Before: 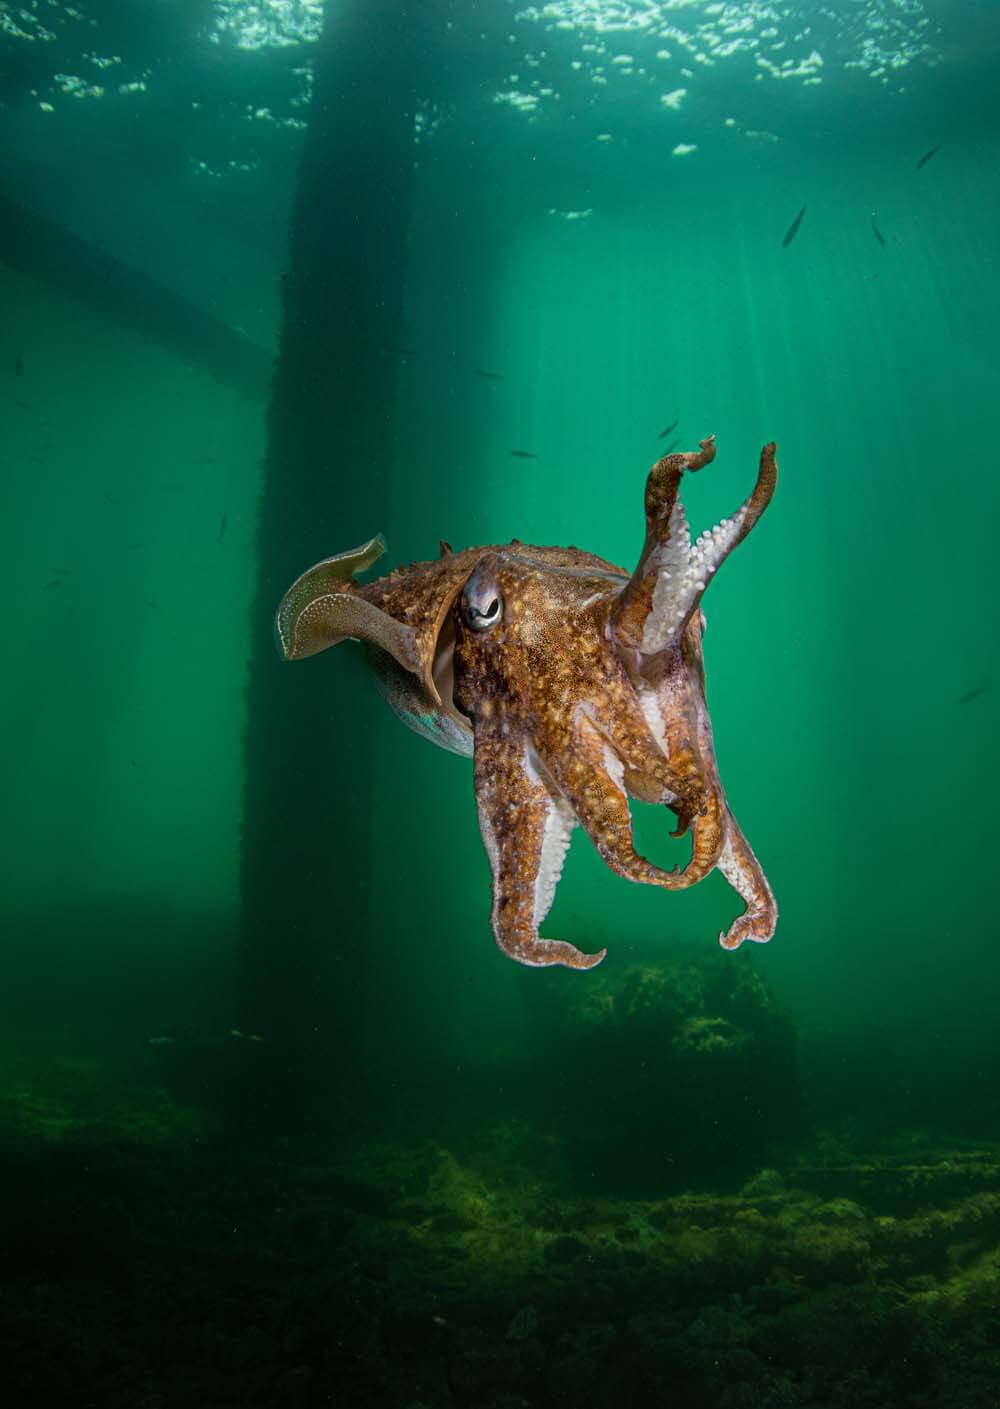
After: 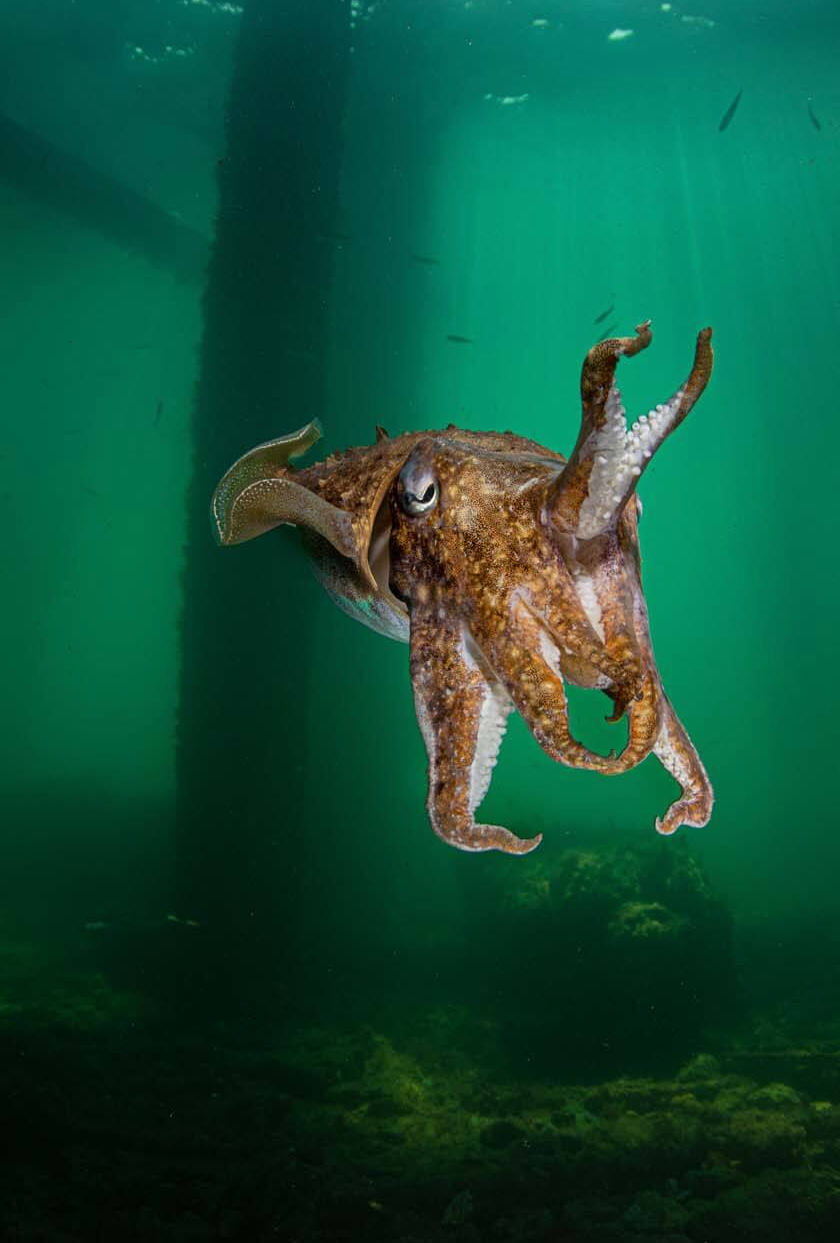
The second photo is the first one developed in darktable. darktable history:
crop: left 6.446%, top 8.188%, right 9.538%, bottom 3.548%
color balance: contrast -0.5%
